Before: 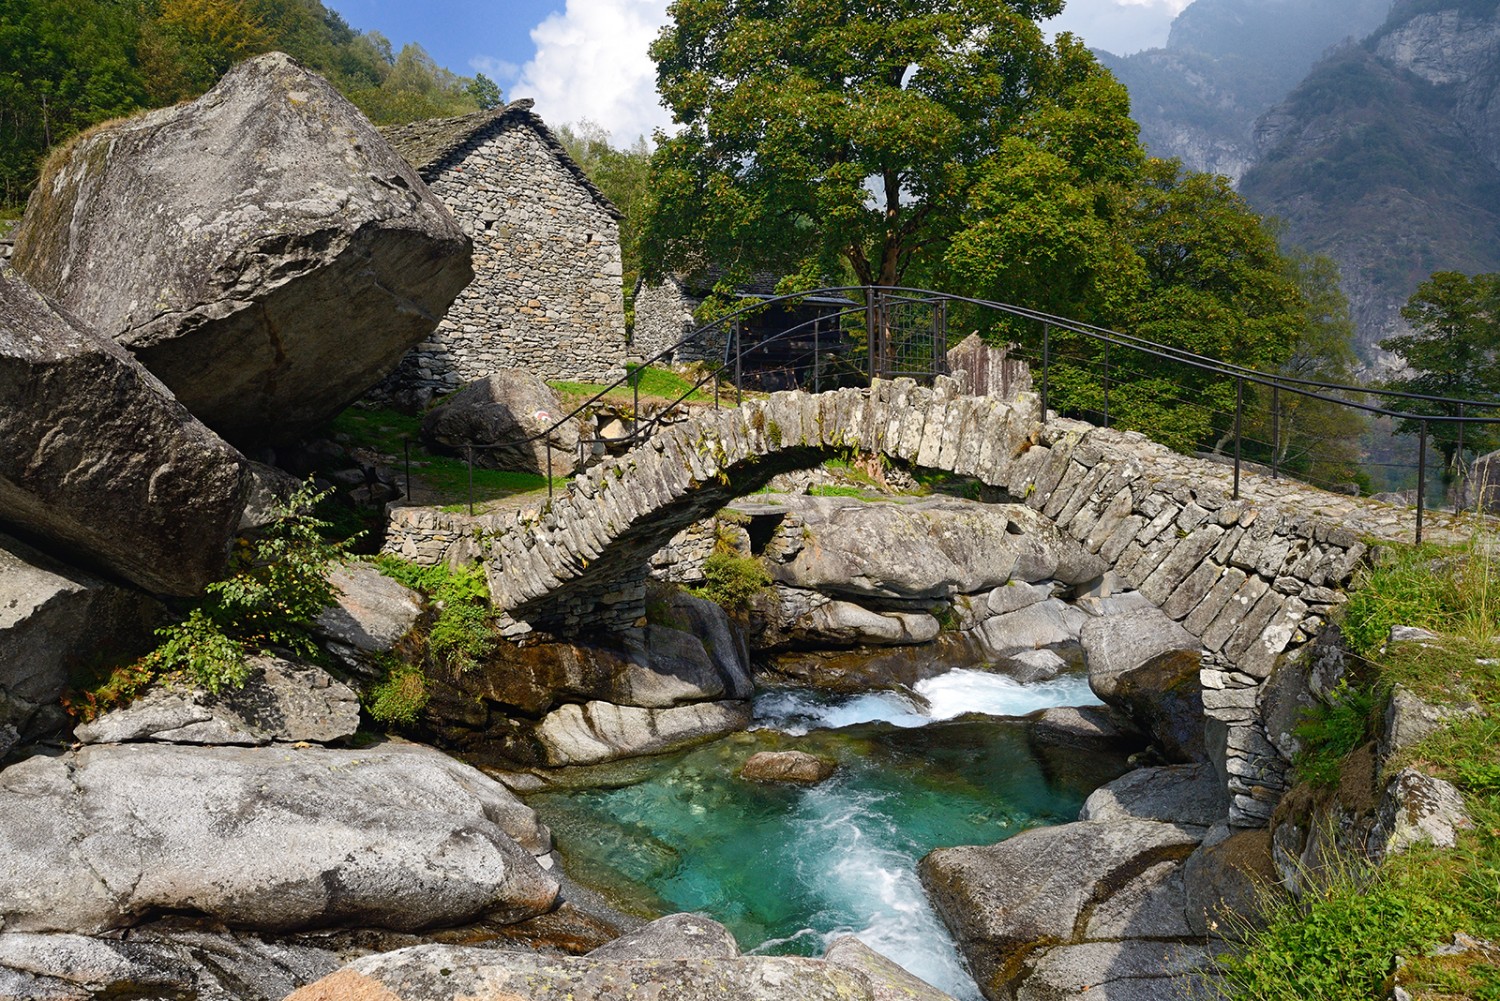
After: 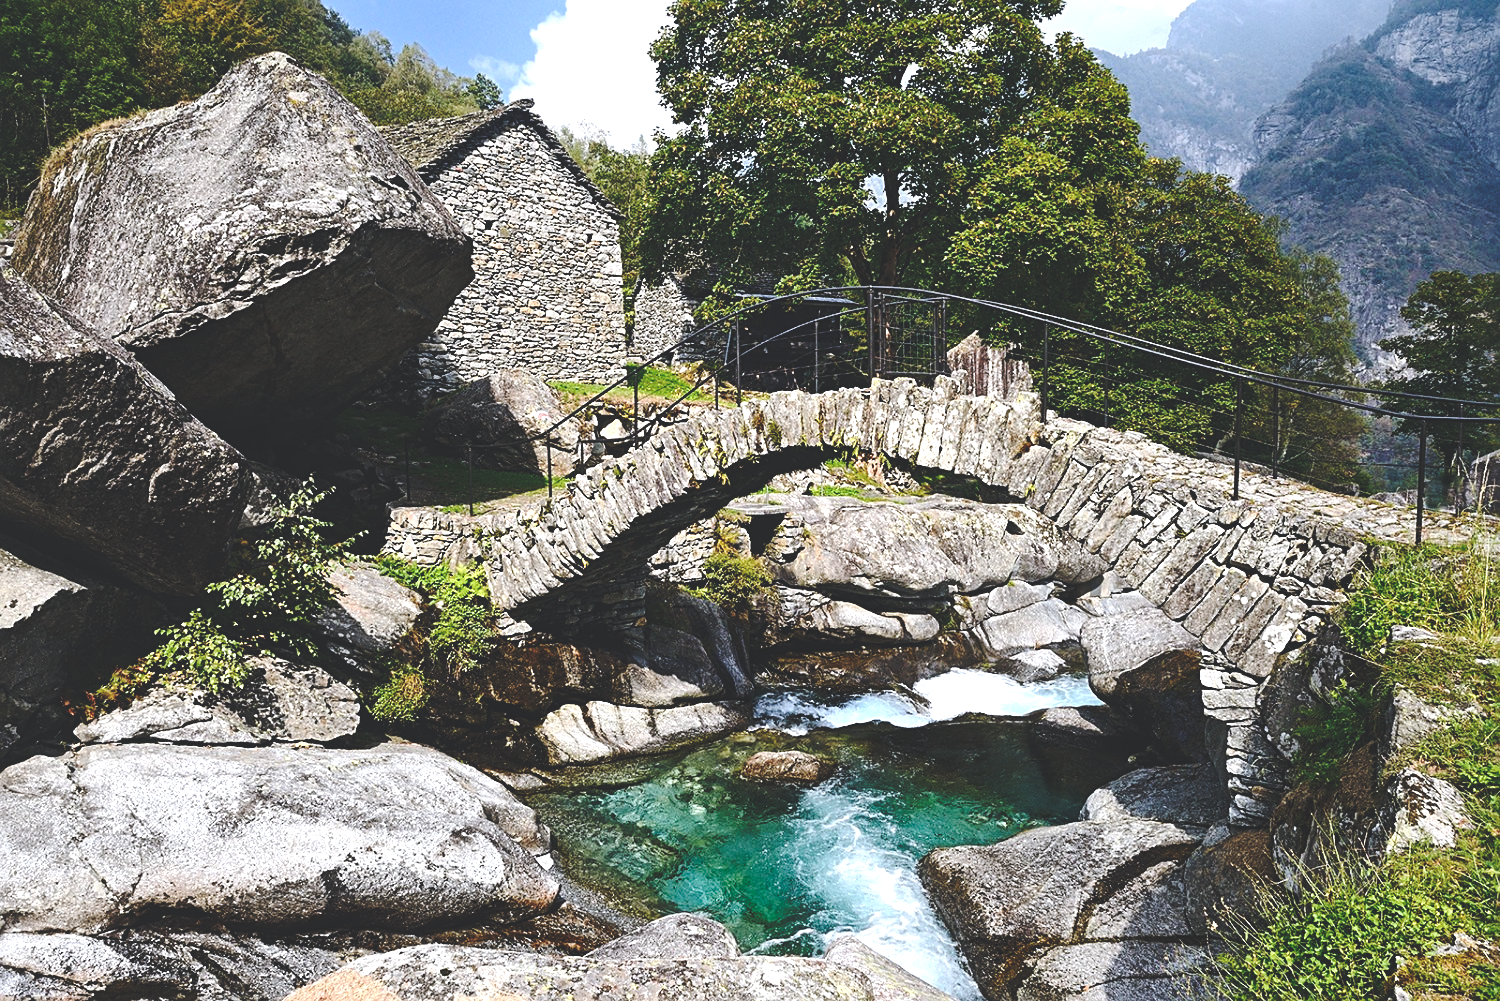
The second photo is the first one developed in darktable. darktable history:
tone equalizer: -8 EV -0.75 EV, -7 EV -0.7 EV, -6 EV -0.6 EV, -5 EV -0.4 EV, -3 EV 0.4 EV, -2 EV 0.6 EV, -1 EV 0.7 EV, +0 EV 0.75 EV, edges refinement/feathering 500, mask exposure compensation -1.57 EV, preserve details no
local contrast: mode bilateral grid, contrast 20, coarseness 50, detail 120%, midtone range 0.2
sharpen: on, module defaults
base curve: curves: ch0 [(0, 0.024) (0.055, 0.065) (0.121, 0.166) (0.236, 0.319) (0.693, 0.726) (1, 1)], preserve colors none
color correction: highlights a* -0.137, highlights b* -5.91, shadows a* -0.137, shadows b* -0.137
